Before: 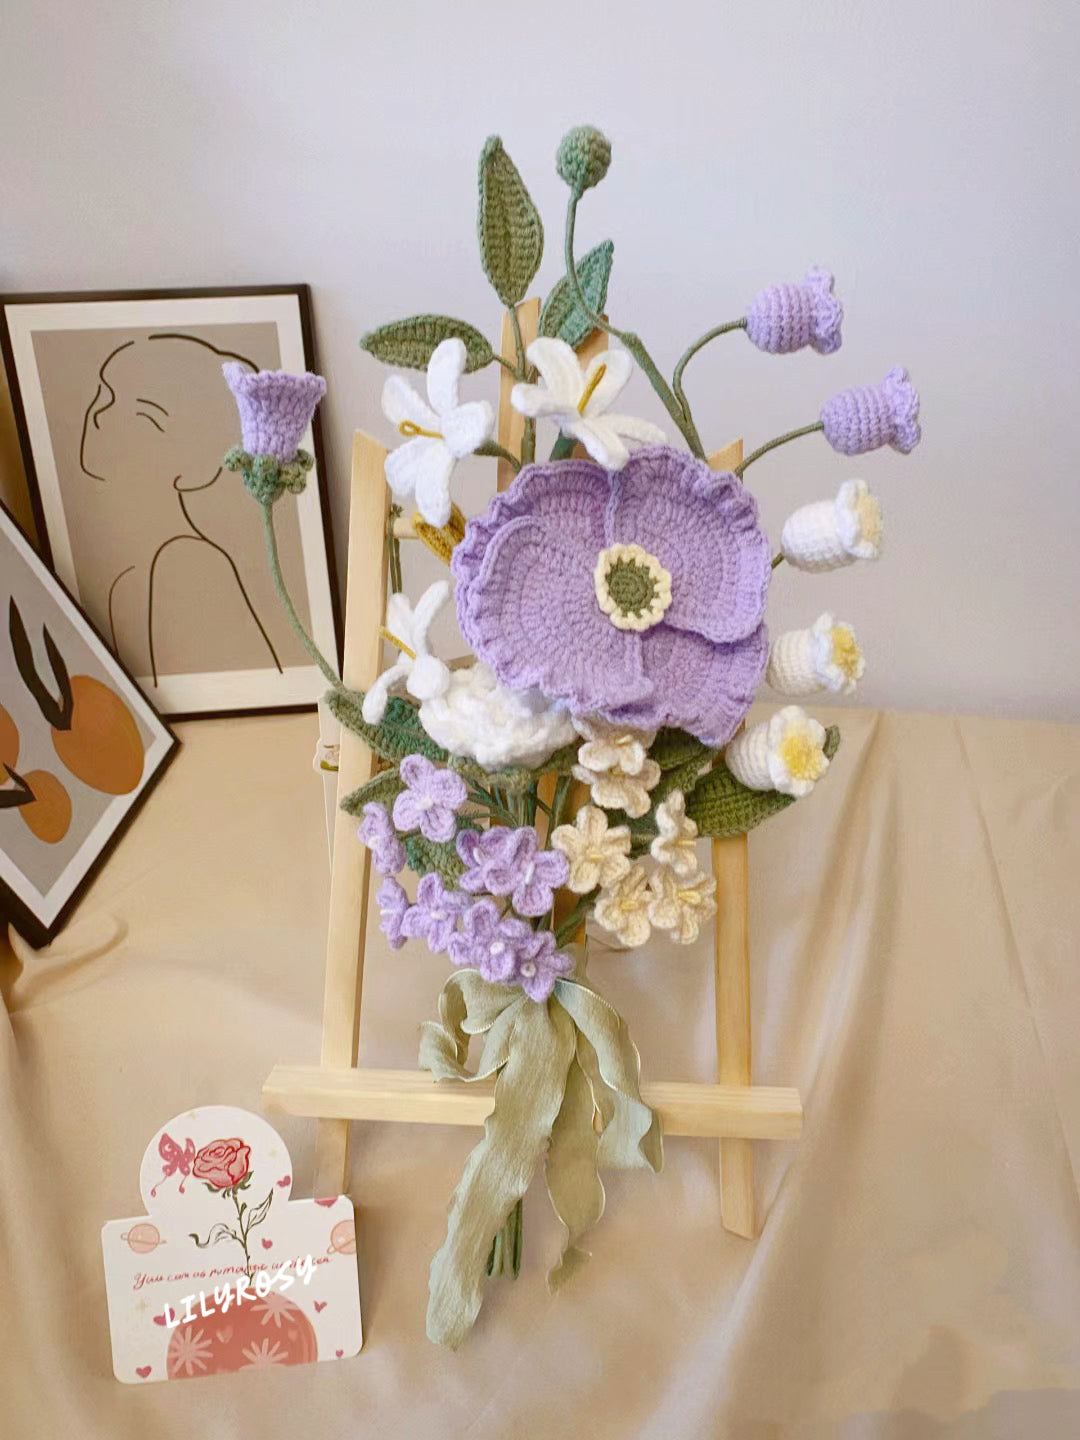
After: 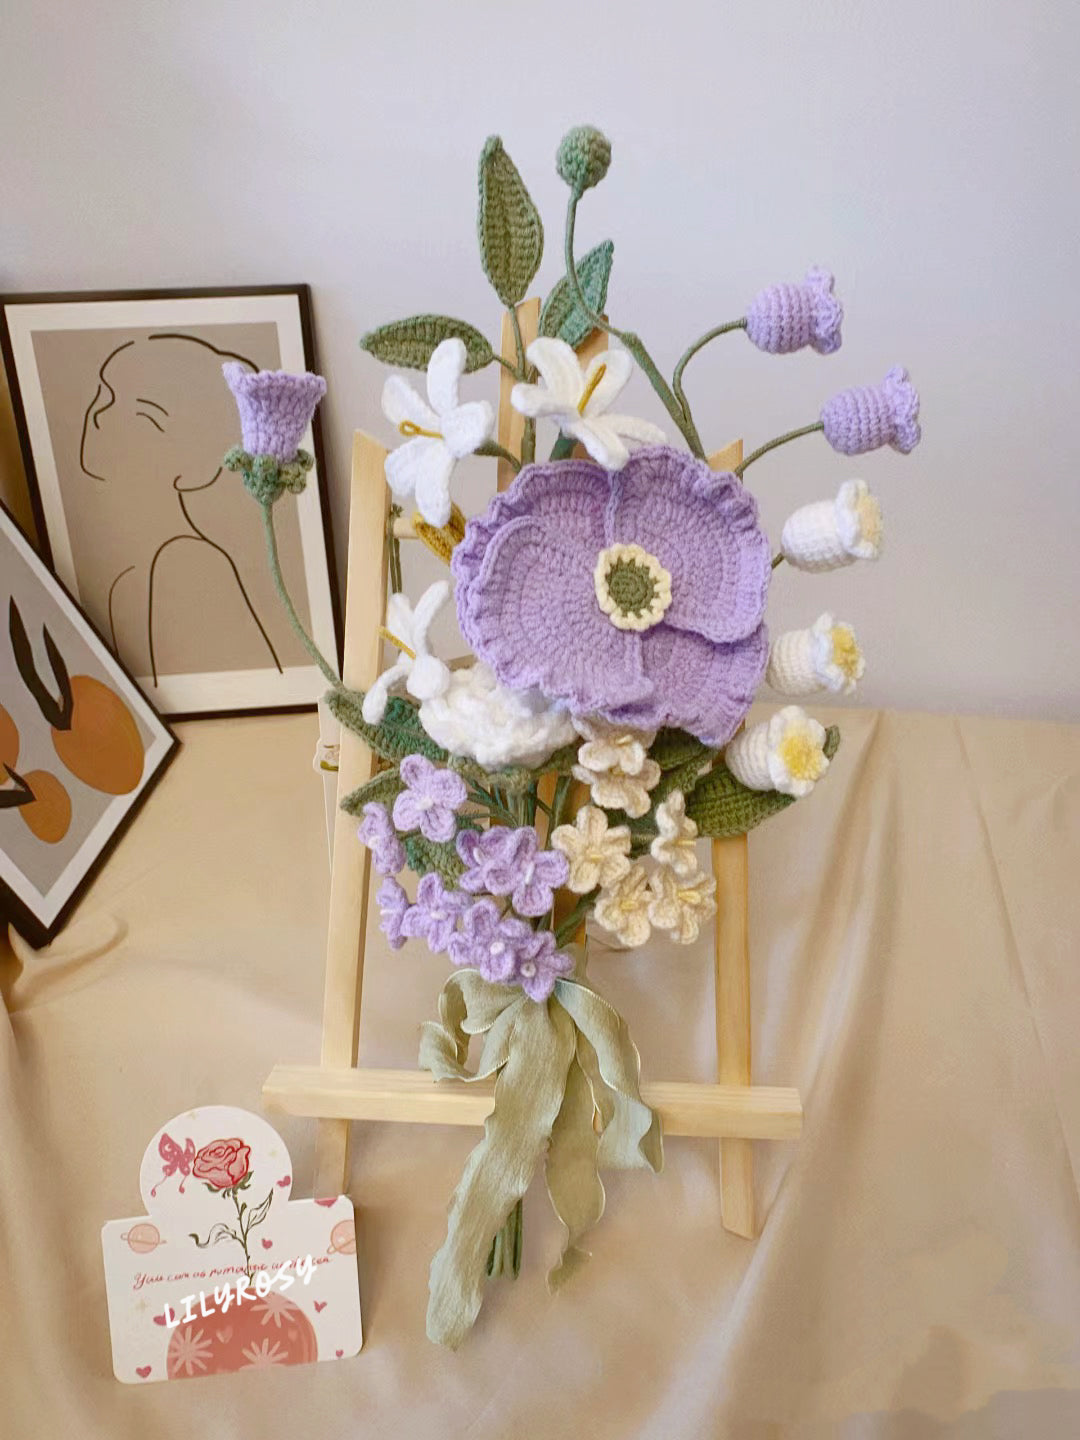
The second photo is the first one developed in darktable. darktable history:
exposure: exposure -0.06 EV, compensate highlight preservation false
